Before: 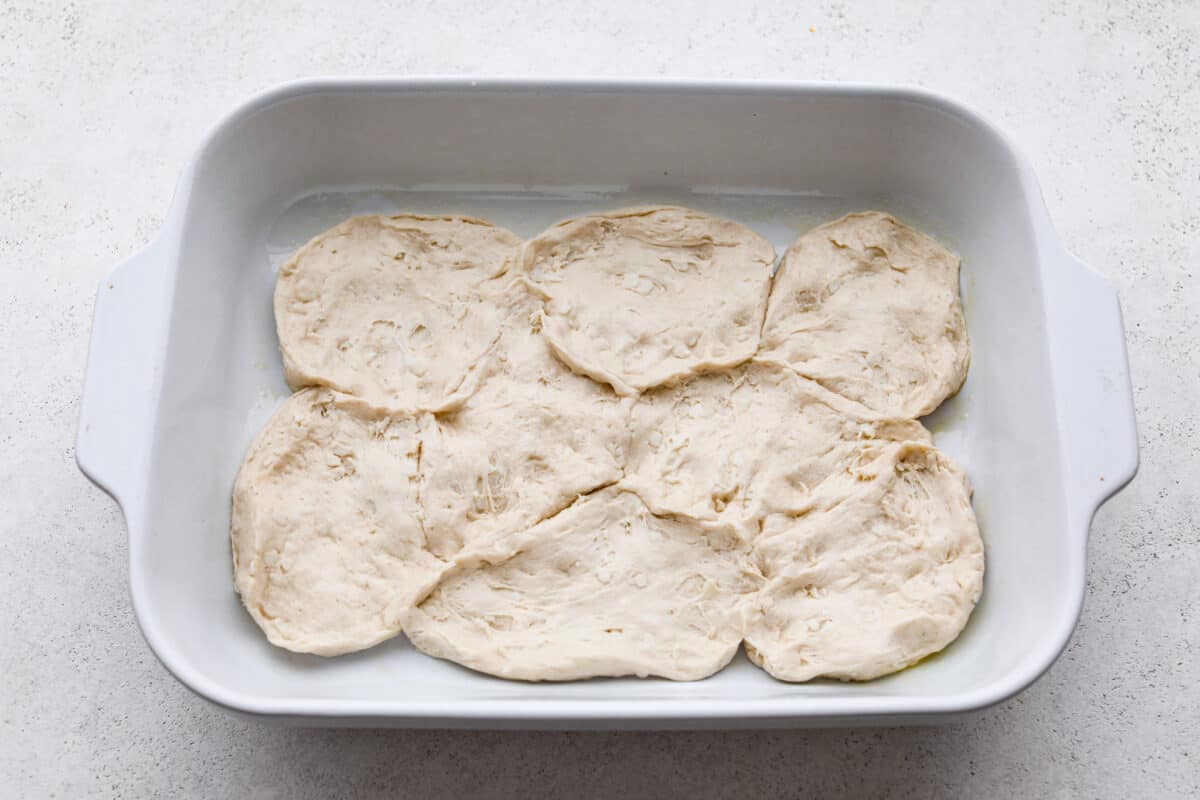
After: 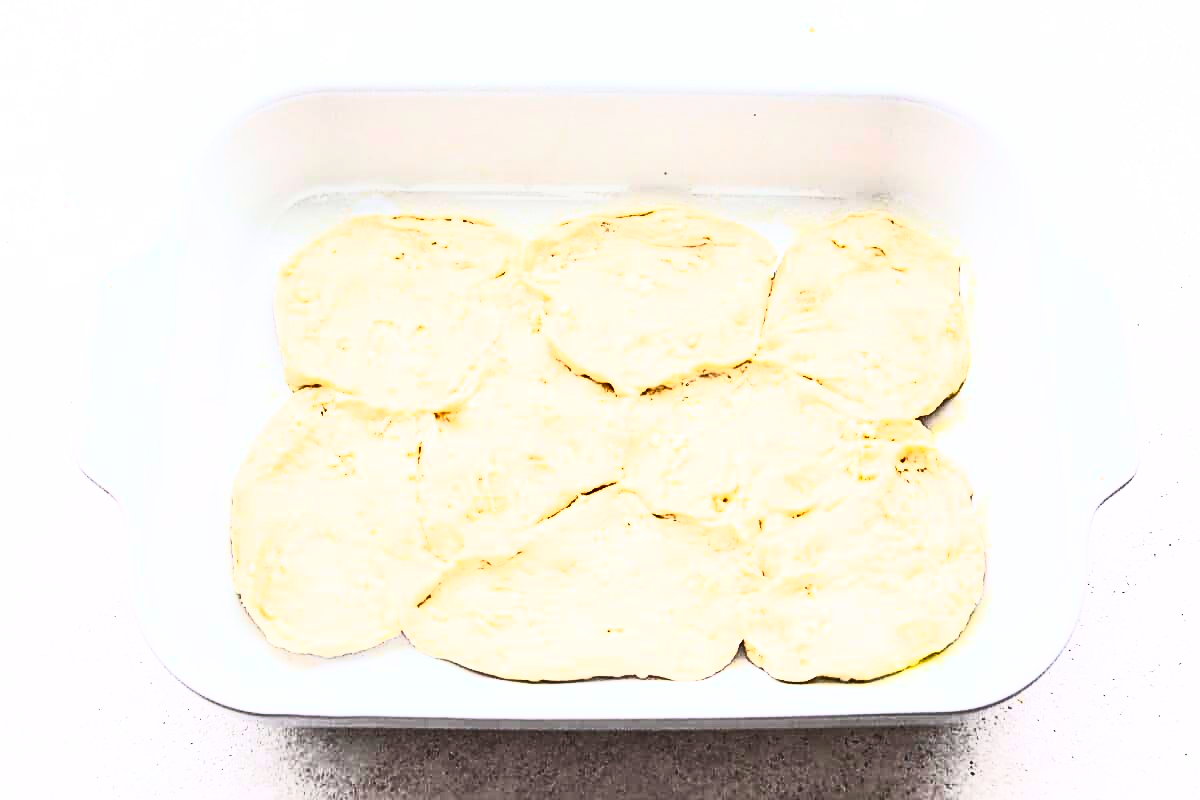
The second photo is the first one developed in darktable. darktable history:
sharpen: on, module defaults
contrast brightness saturation: contrast 0.838, brightness 0.608, saturation 0.588
exposure: exposure 0.125 EV, compensate highlight preservation false
base curve: curves: ch0 [(0, 0) (0.036, 0.025) (0.121, 0.166) (0.206, 0.329) (0.605, 0.79) (1, 1)]
